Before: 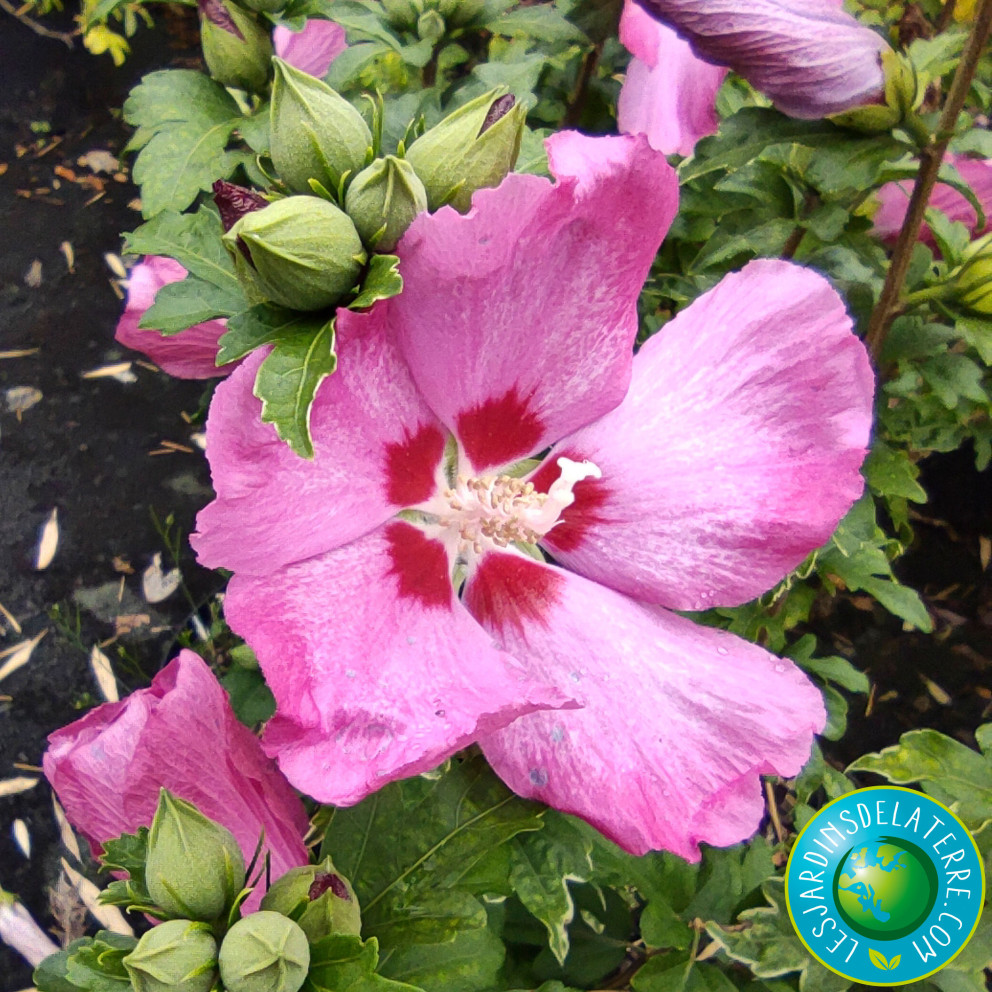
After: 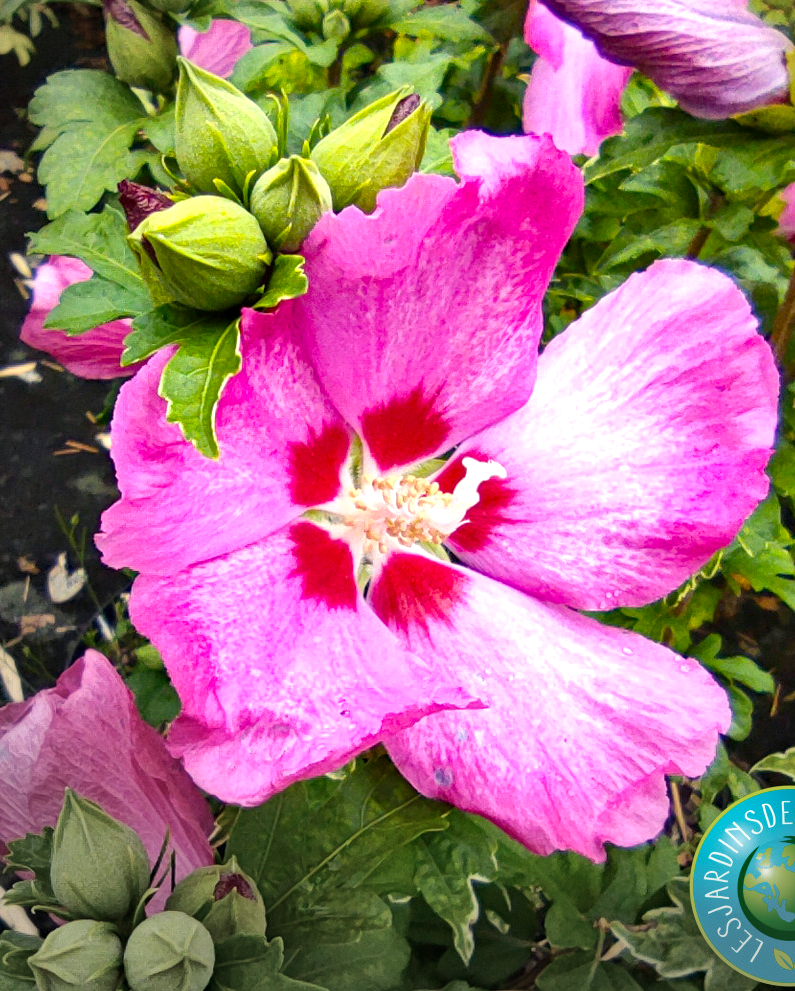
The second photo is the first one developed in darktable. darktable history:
vignetting: fall-off start 73.57%, center (0.22, -0.235)
exposure: black level correction 0, exposure 0.5 EV, compensate exposure bias true, compensate highlight preservation false
crop and rotate: left 9.597%, right 10.195%
haze removal: strength 0.29, distance 0.25, compatibility mode true, adaptive false
color balance rgb: perceptual saturation grading › global saturation 25%, global vibrance 20%
